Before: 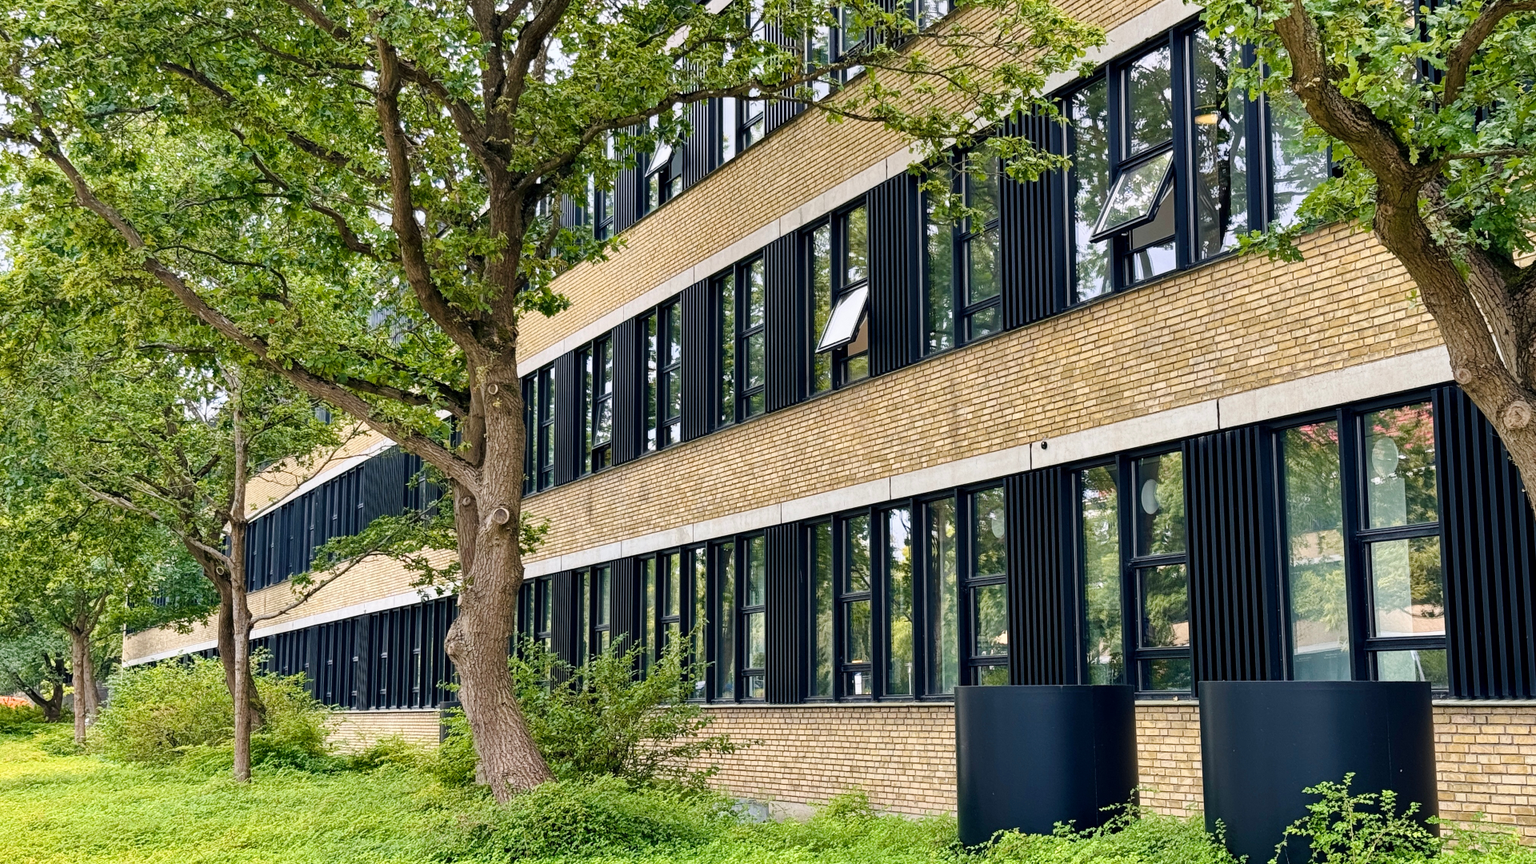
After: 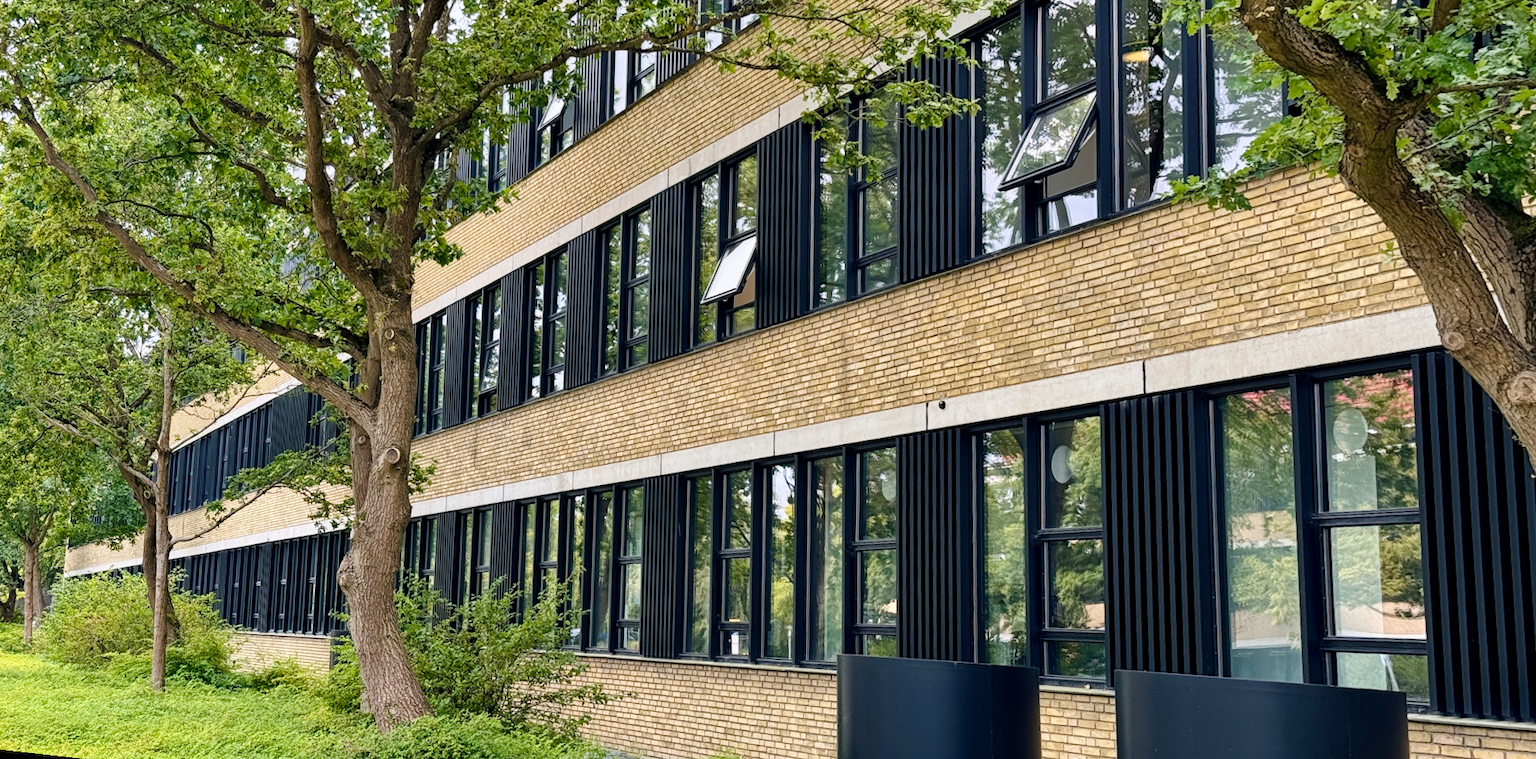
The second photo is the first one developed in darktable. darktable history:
rotate and perspective: rotation 1.69°, lens shift (vertical) -0.023, lens shift (horizontal) -0.291, crop left 0.025, crop right 0.988, crop top 0.092, crop bottom 0.842
white balance: emerald 1
